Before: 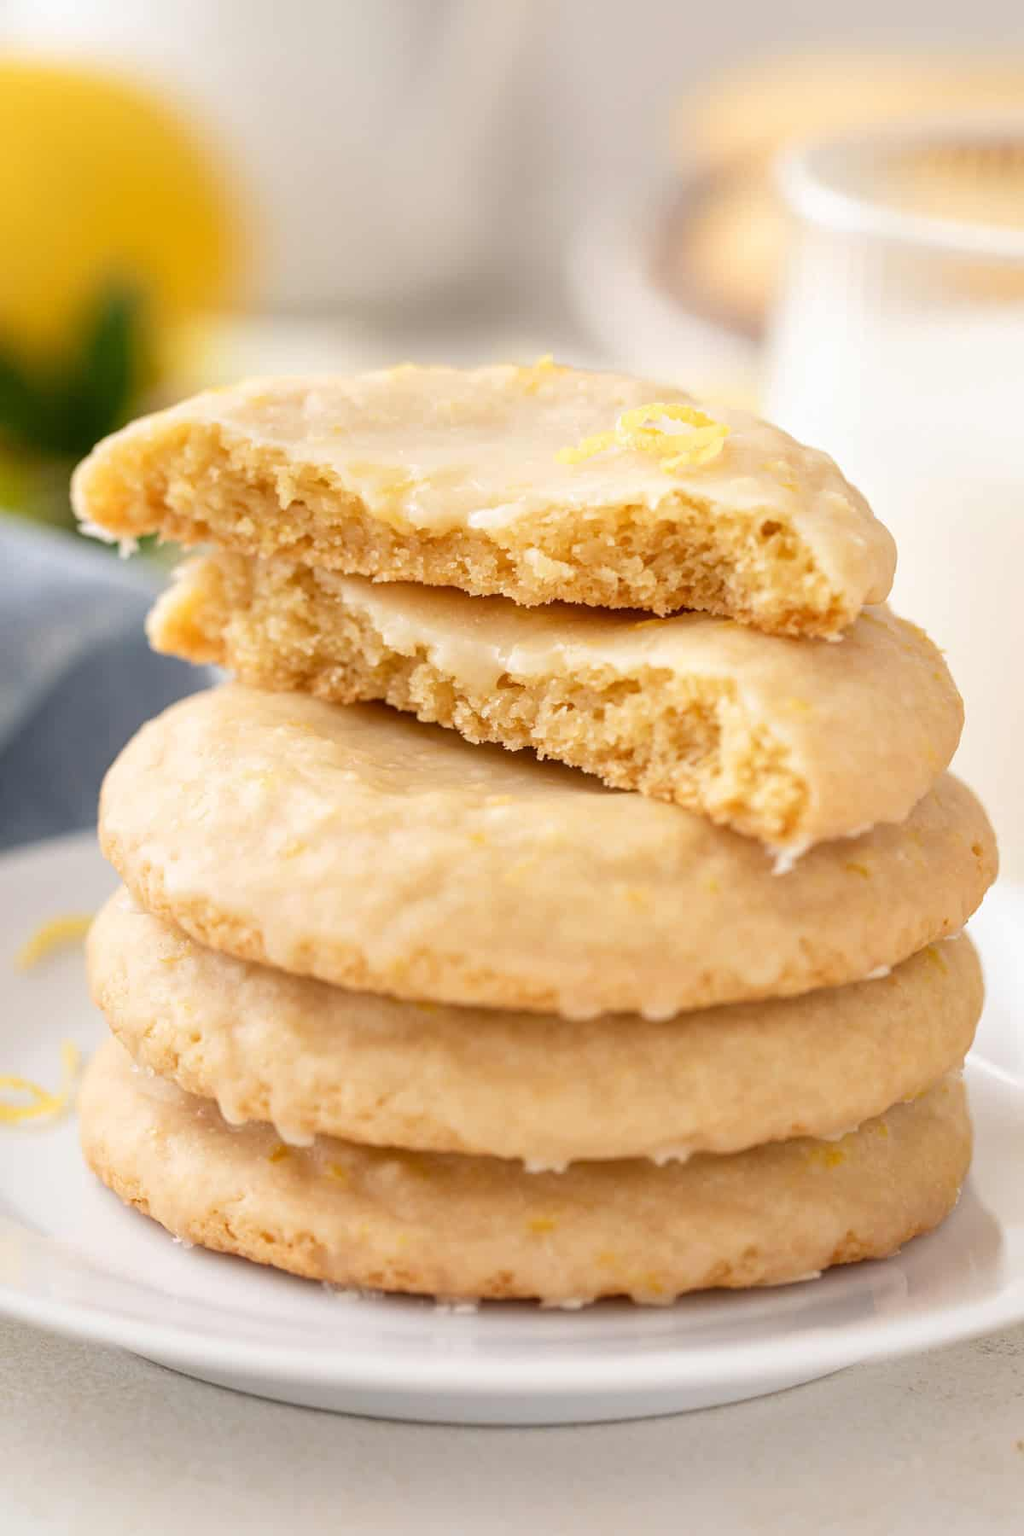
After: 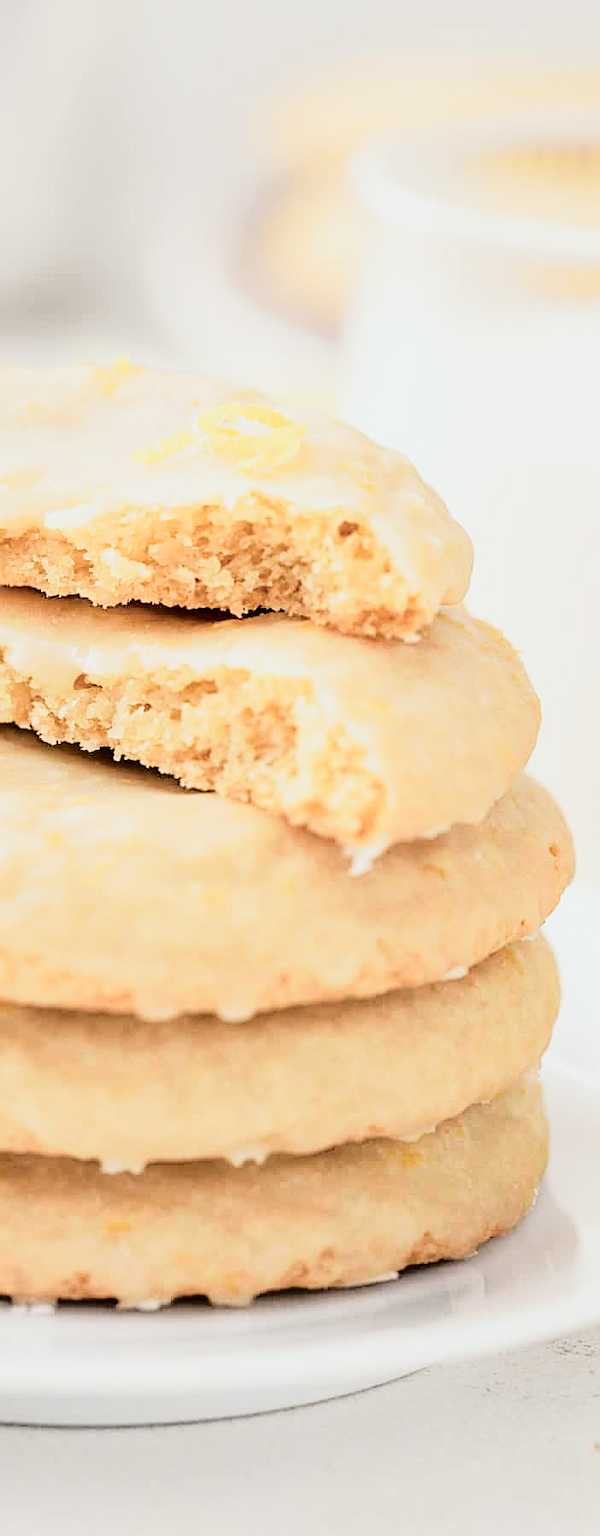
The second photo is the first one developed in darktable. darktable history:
tone equalizer: -8 EV -1.08 EV, -7 EV -1.01 EV, -6 EV -0.867 EV, -5 EV -0.578 EV, -3 EV 0.578 EV, -2 EV 0.867 EV, -1 EV 1.01 EV, +0 EV 1.08 EV, edges refinement/feathering 500, mask exposure compensation -1.57 EV, preserve details no
tone curve: curves: ch0 [(0.014, 0.013) (0.088, 0.043) (0.208, 0.176) (0.257, 0.267) (0.406, 0.483) (0.489, 0.556) (0.667, 0.73) (0.793, 0.851) (0.994, 0.974)]; ch1 [(0, 0) (0.161, 0.092) (0.35, 0.33) (0.392, 0.392) (0.457, 0.467) (0.505, 0.497) (0.537, 0.518) (0.553, 0.53) (0.58, 0.567) (0.739, 0.697) (1, 1)]; ch2 [(0, 0) (0.346, 0.362) (0.448, 0.419) (0.502, 0.499) (0.533, 0.517) (0.556, 0.533) (0.629, 0.619) (0.717, 0.678) (1, 1)], color space Lab, independent channels, preserve colors none
sharpen: on, module defaults
crop: left 41.402%
contrast equalizer: octaves 7, y [[0.5, 0.502, 0.506, 0.511, 0.52, 0.537], [0.5 ×6], [0.505, 0.509, 0.518, 0.534, 0.553, 0.561], [0 ×6], [0 ×6]]
filmic rgb: black relative exposure -7.65 EV, white relative exposure 4.56 EV, hardness 3.61, contrast 1.05
